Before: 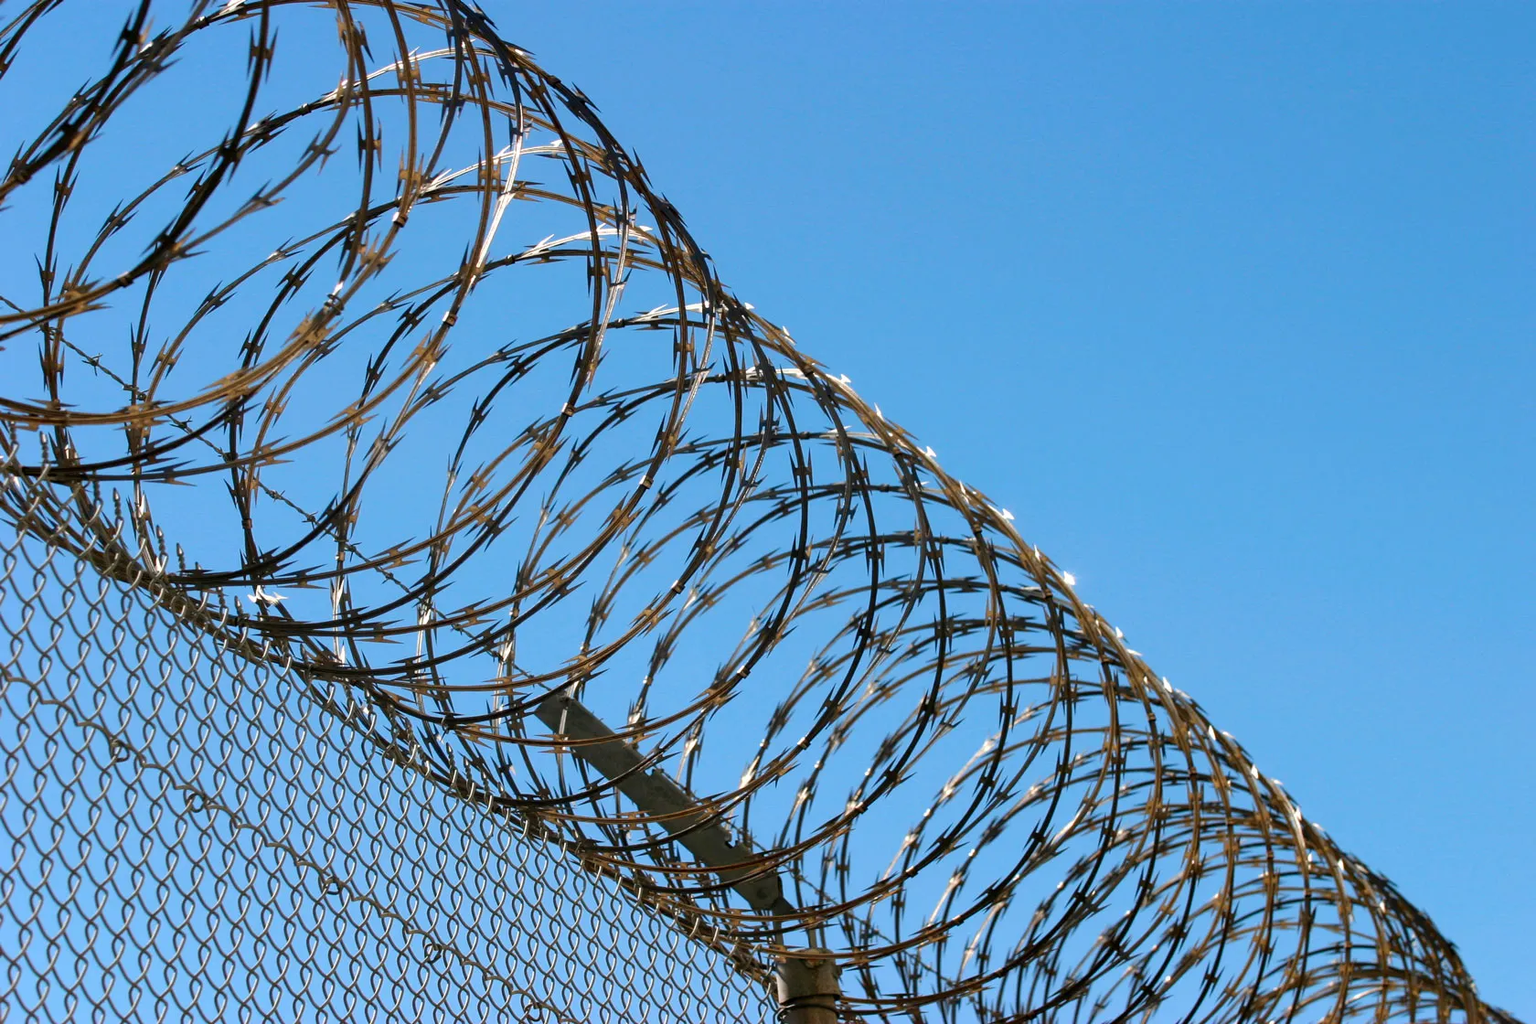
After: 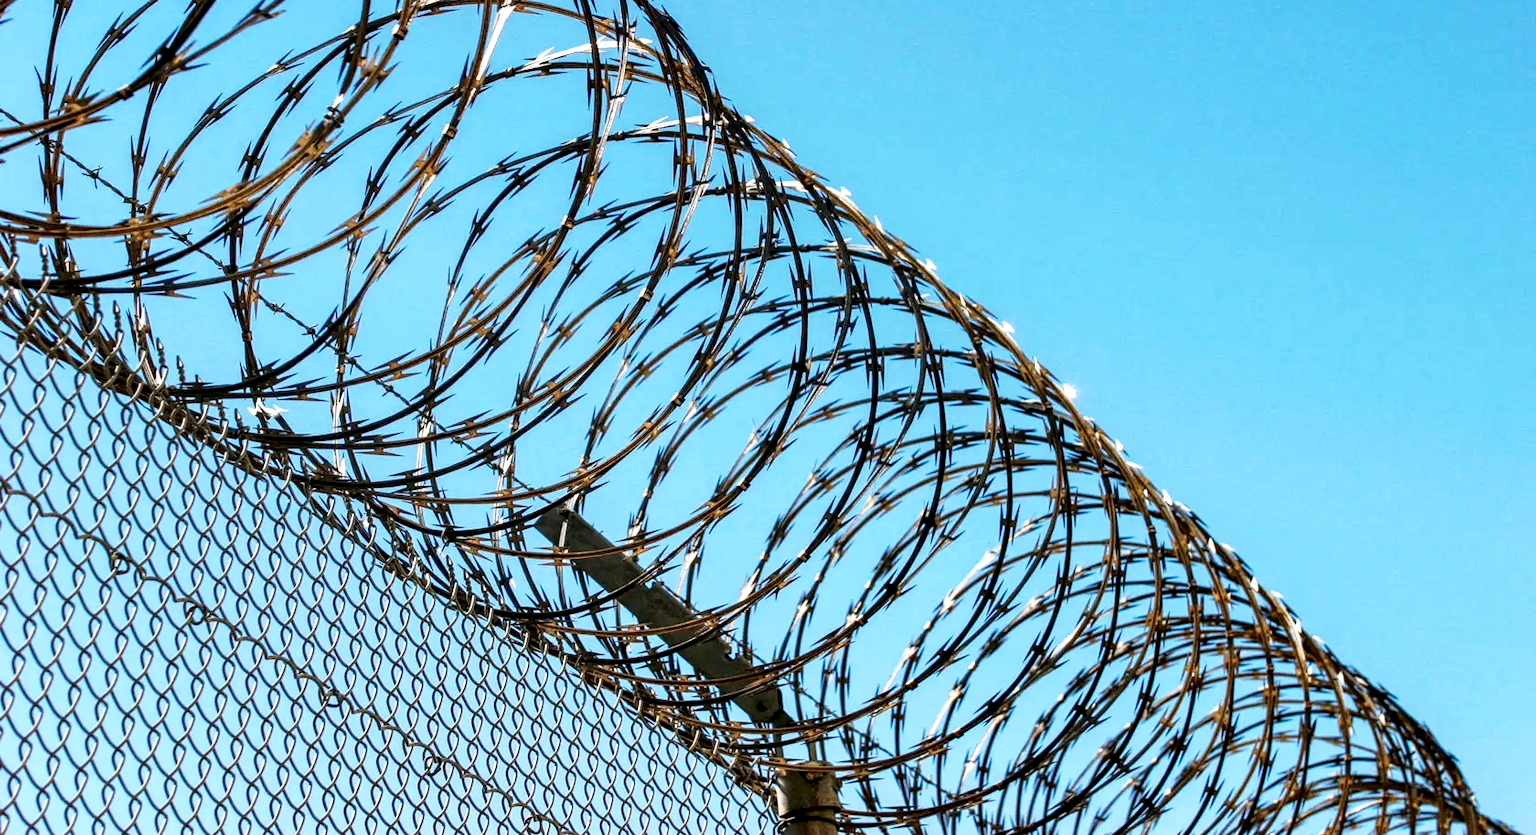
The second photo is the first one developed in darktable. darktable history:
crop and rotate: top 18.351%
local contrast: highlights 78%, shadows 56%, detail 175%, midtone range 0.425
base curve: curves: ch0 [(0, 0) (0.005, 0.002) (0.193, 0.295) (0.399, 0.664) (0.75, 0.928) (1, 1)], preserve colors none
